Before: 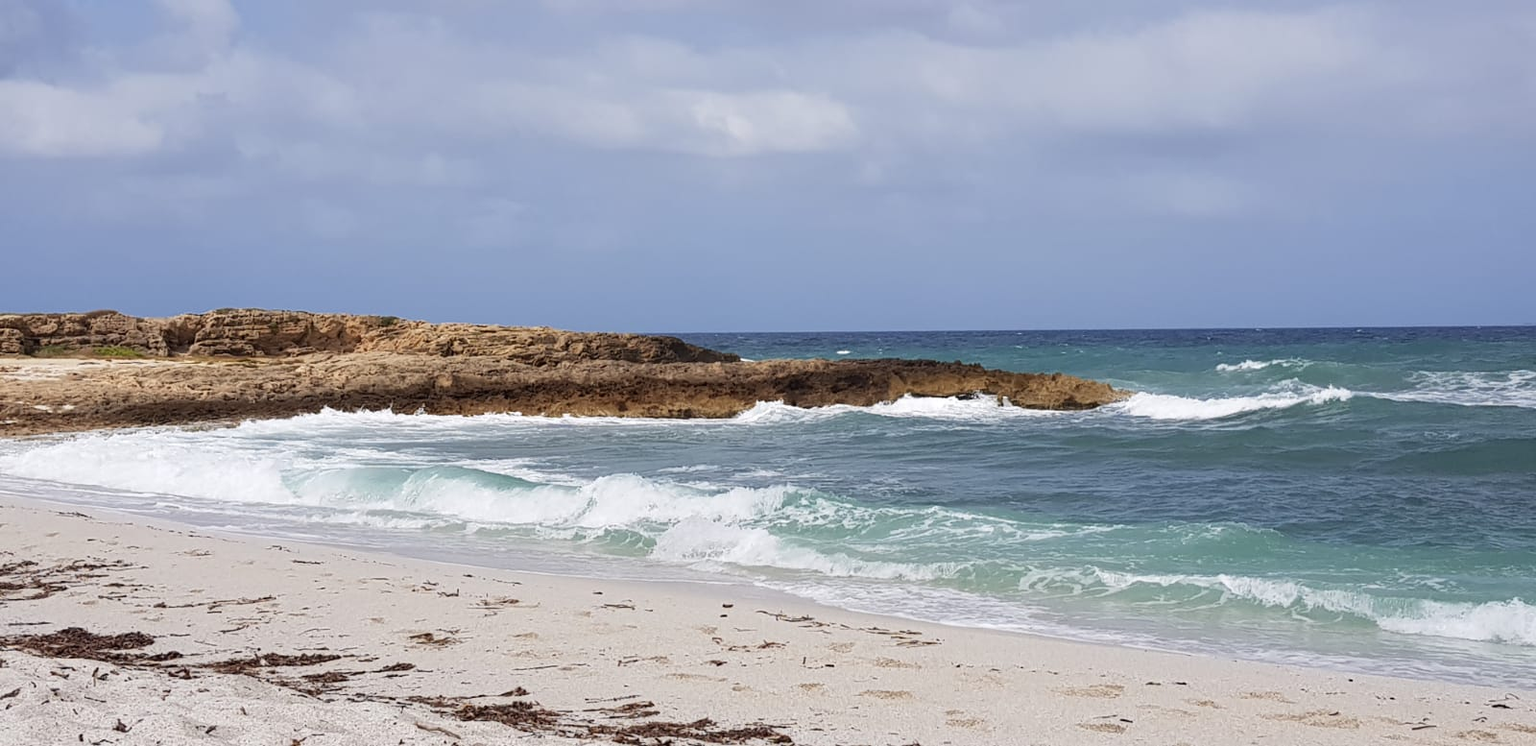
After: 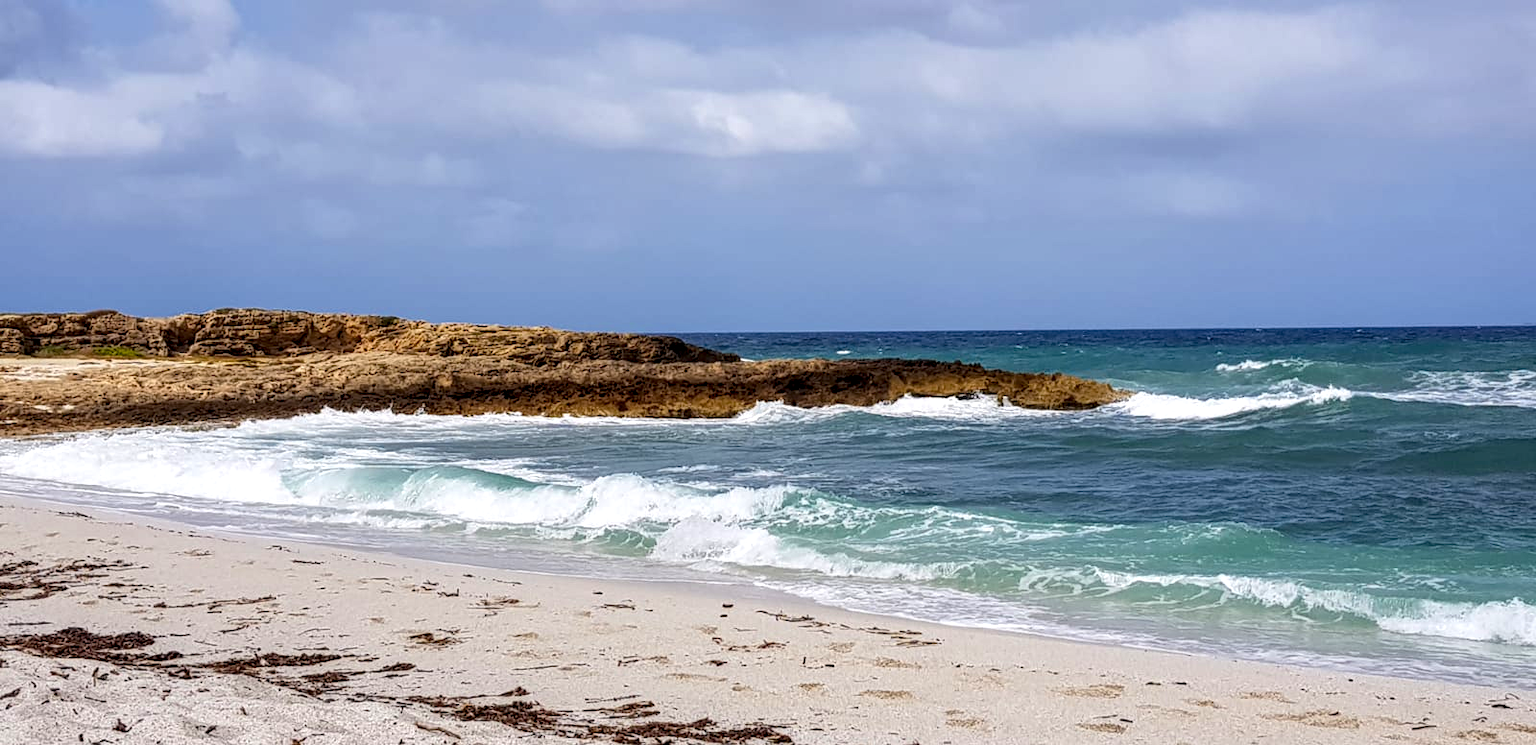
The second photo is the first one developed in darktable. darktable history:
local contrast: detail 154%
color balance rgb: perceptual saturation grading › global saturation 30%, global vibrance 20%
